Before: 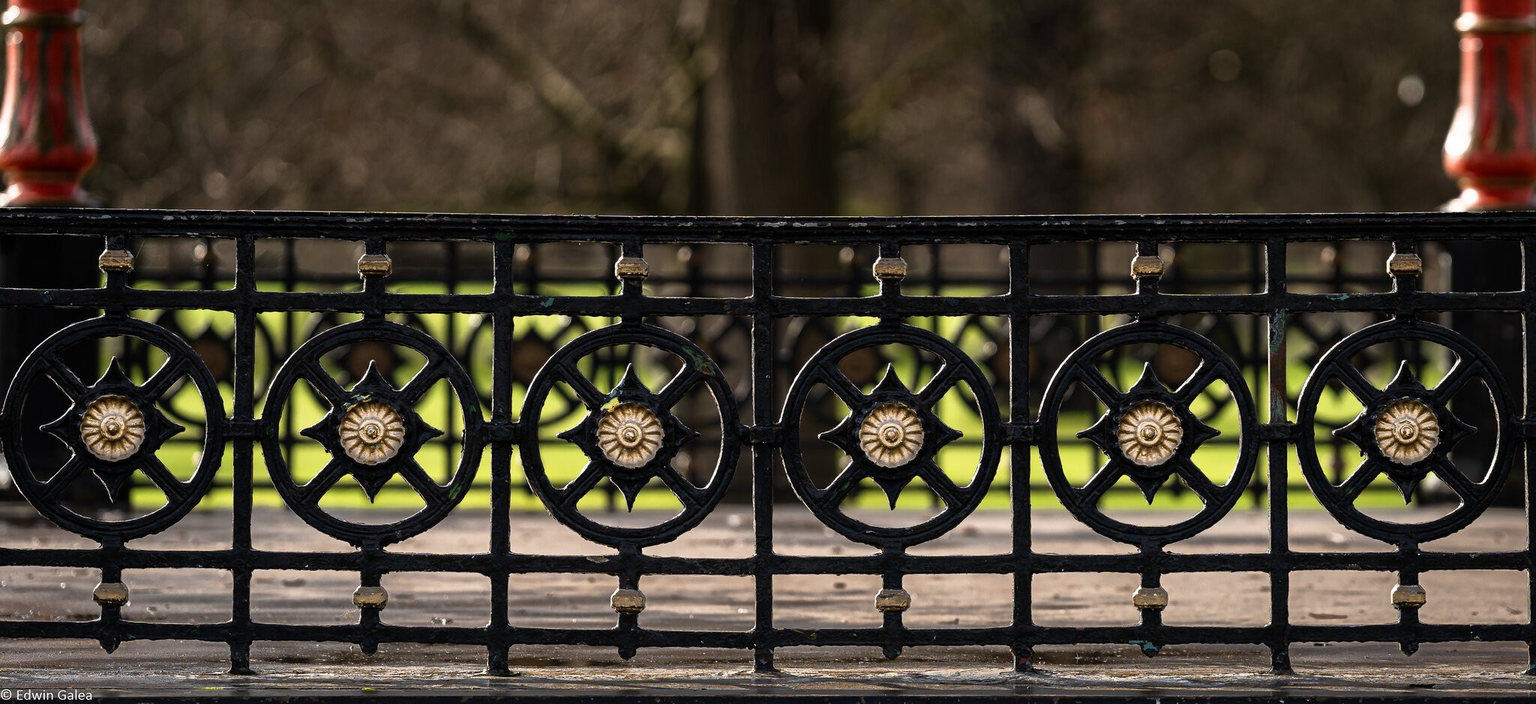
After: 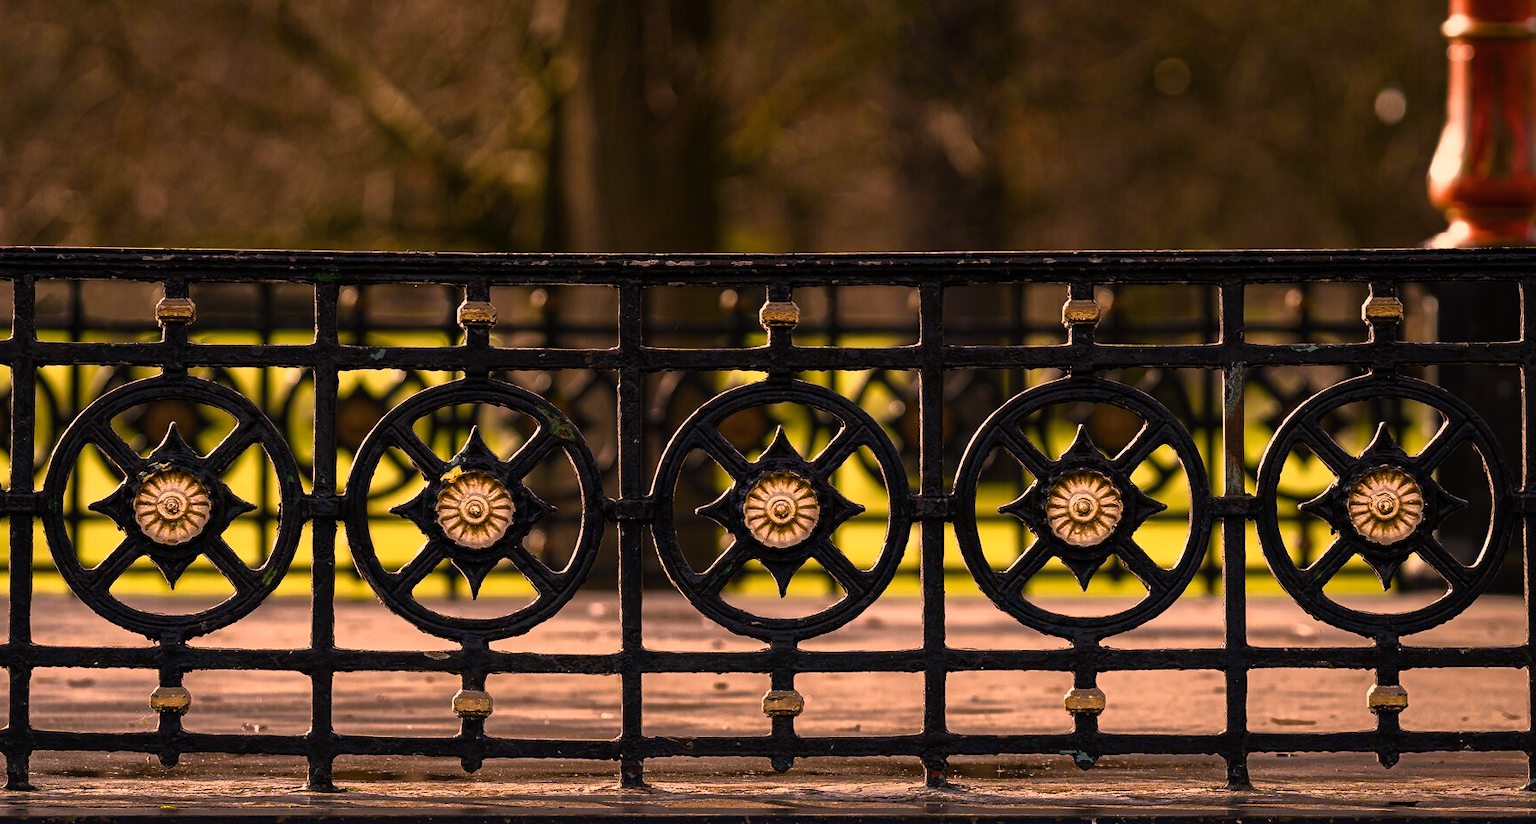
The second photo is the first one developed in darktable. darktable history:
crop and rotate: left 14.684%
color balance rgb: linear chroma grading › global chroma 14.904%, perceptual saturation grading › global saturation 20%, perceptual saturation grading › highlights -24.993%, perceptual saturation grading › shadows 50.197%, global vibrance 20%
color correction: highlights a* 39.45, highlights b* 39.81, saturation 0.686
